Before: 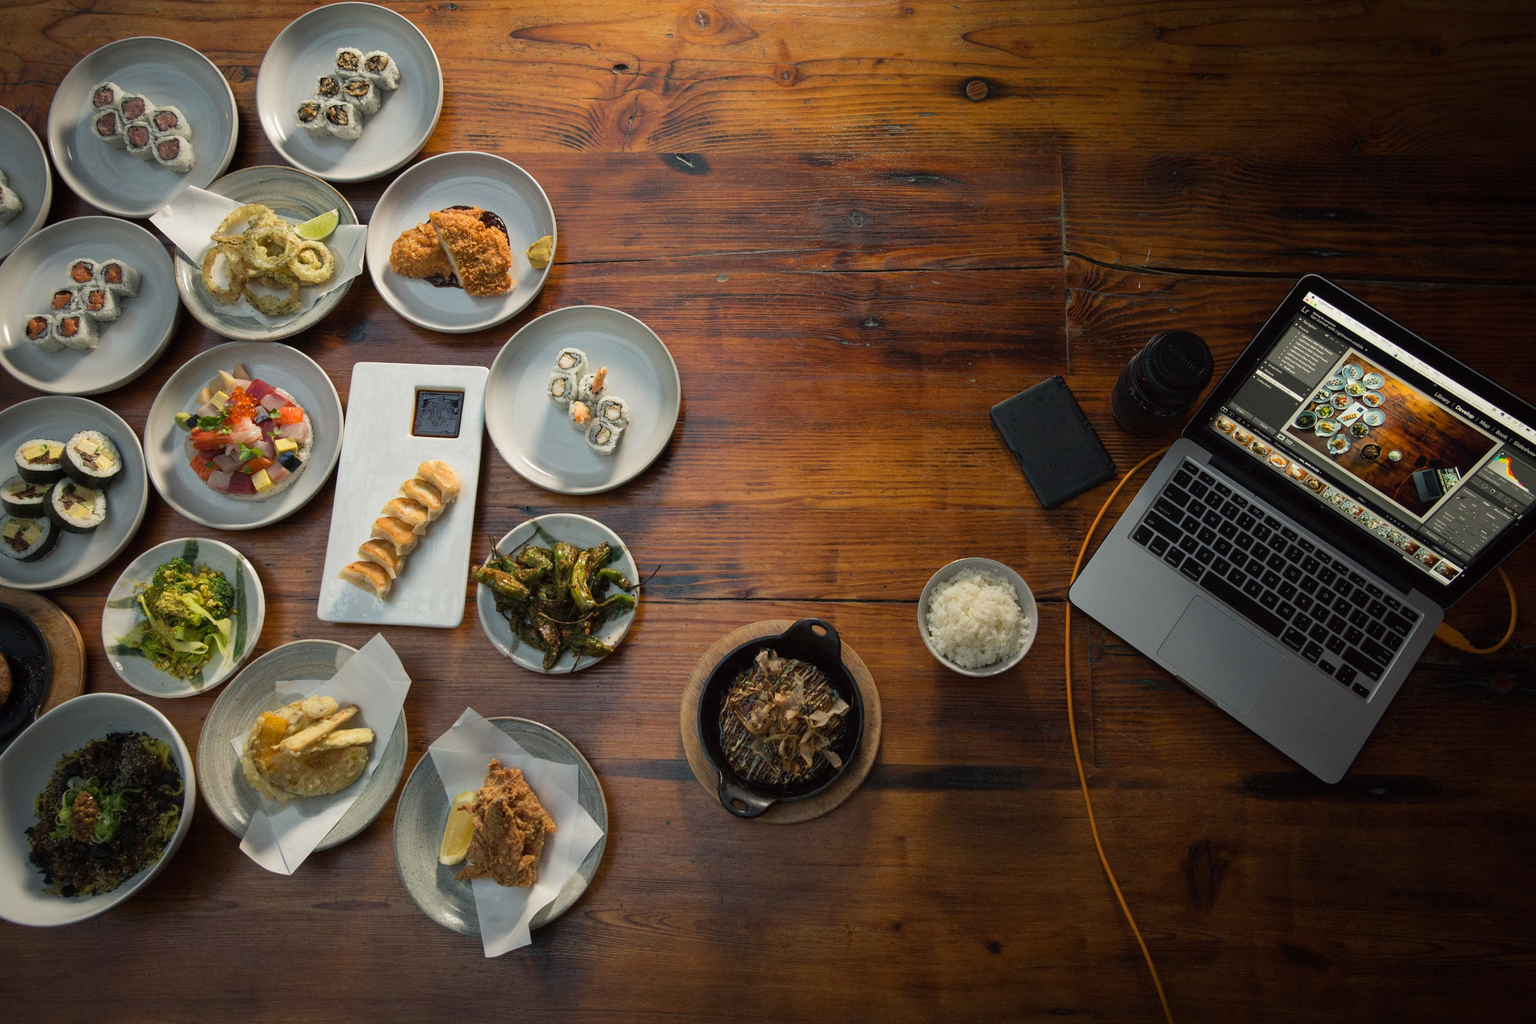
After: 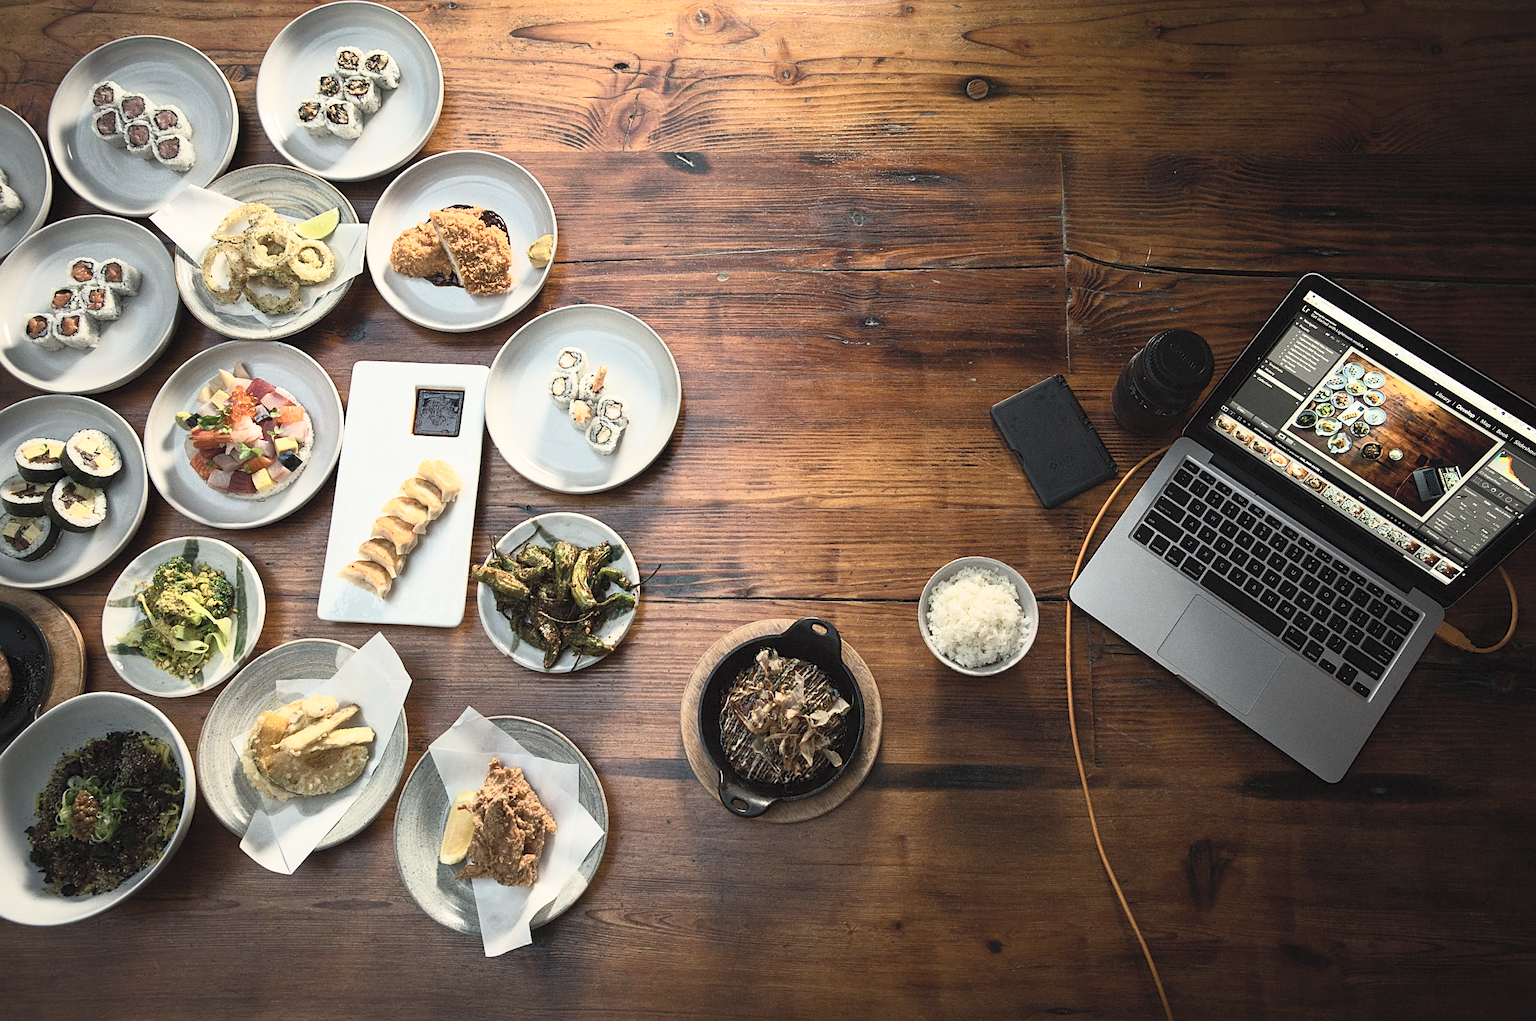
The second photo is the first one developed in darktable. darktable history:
crop: top 0.146%, bottom 0.157%
sharpen: amount 0.556
contrast brightness saturation: contrast 0.445, brightness 0.563, saturation -0.2
